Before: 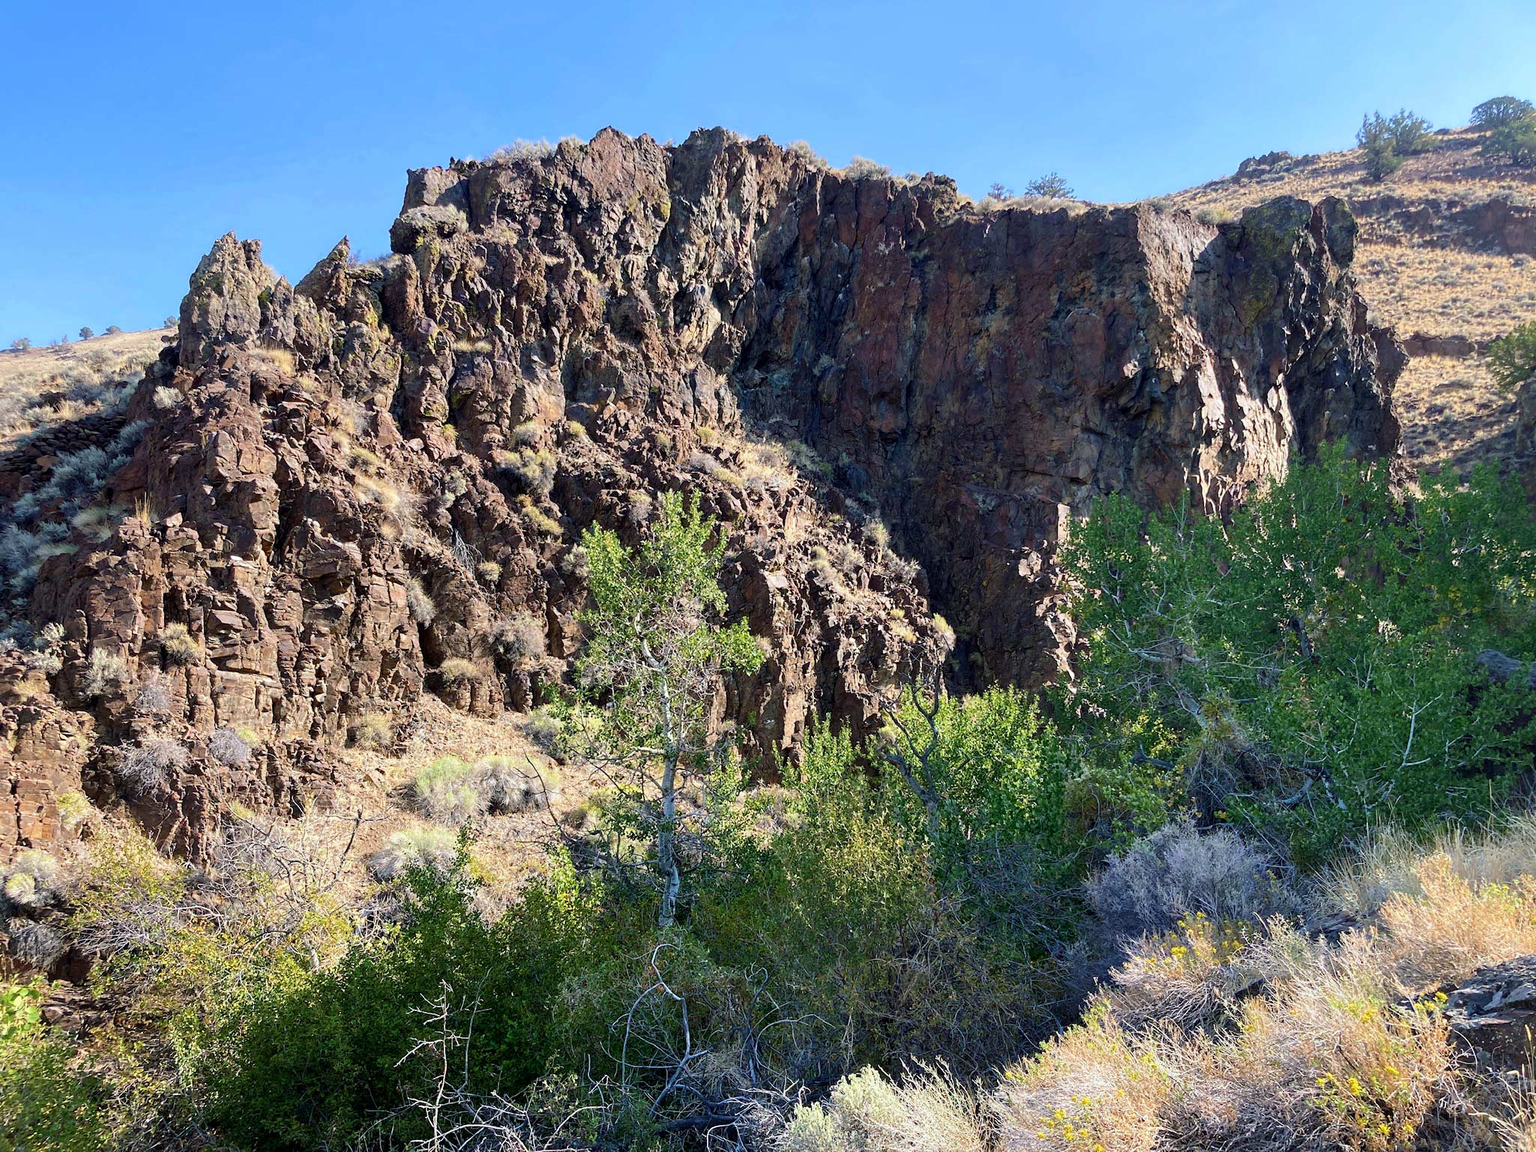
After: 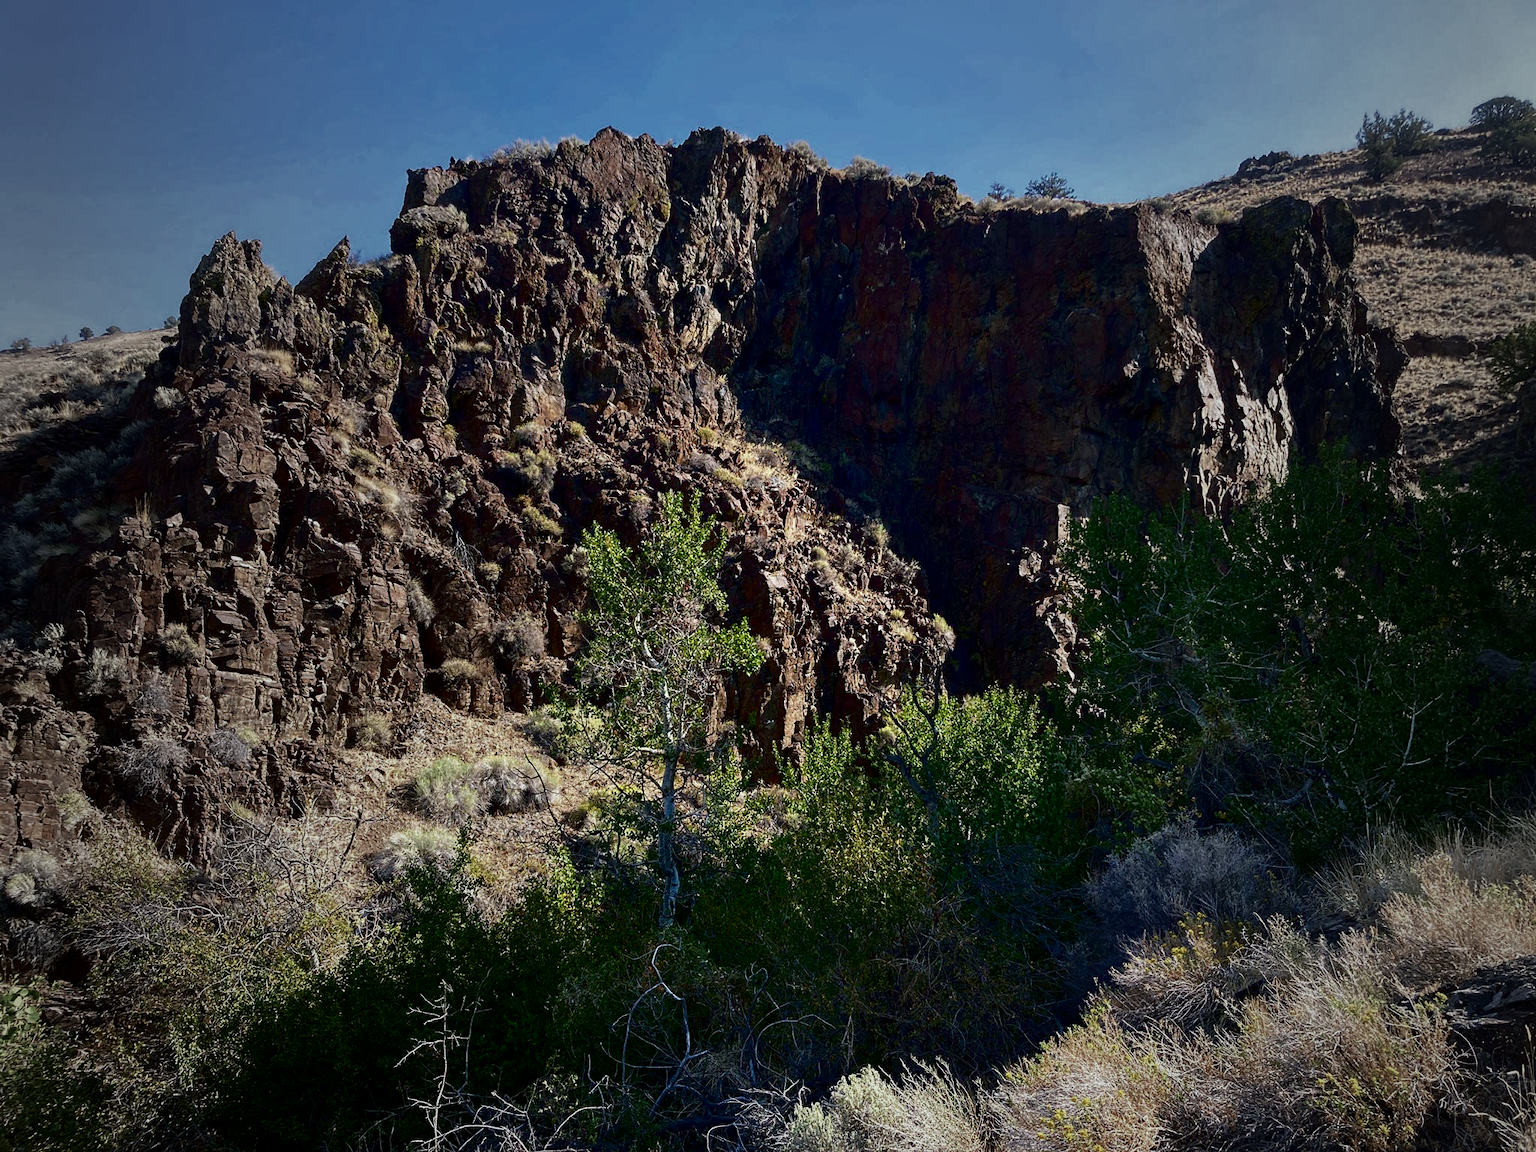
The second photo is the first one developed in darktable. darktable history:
contrast brightness saturation: brightness -0.526
vignetting: fall-off start 17.49%, fall-off radius 136.81%, width/height ratio 0.615, shape 0.601
